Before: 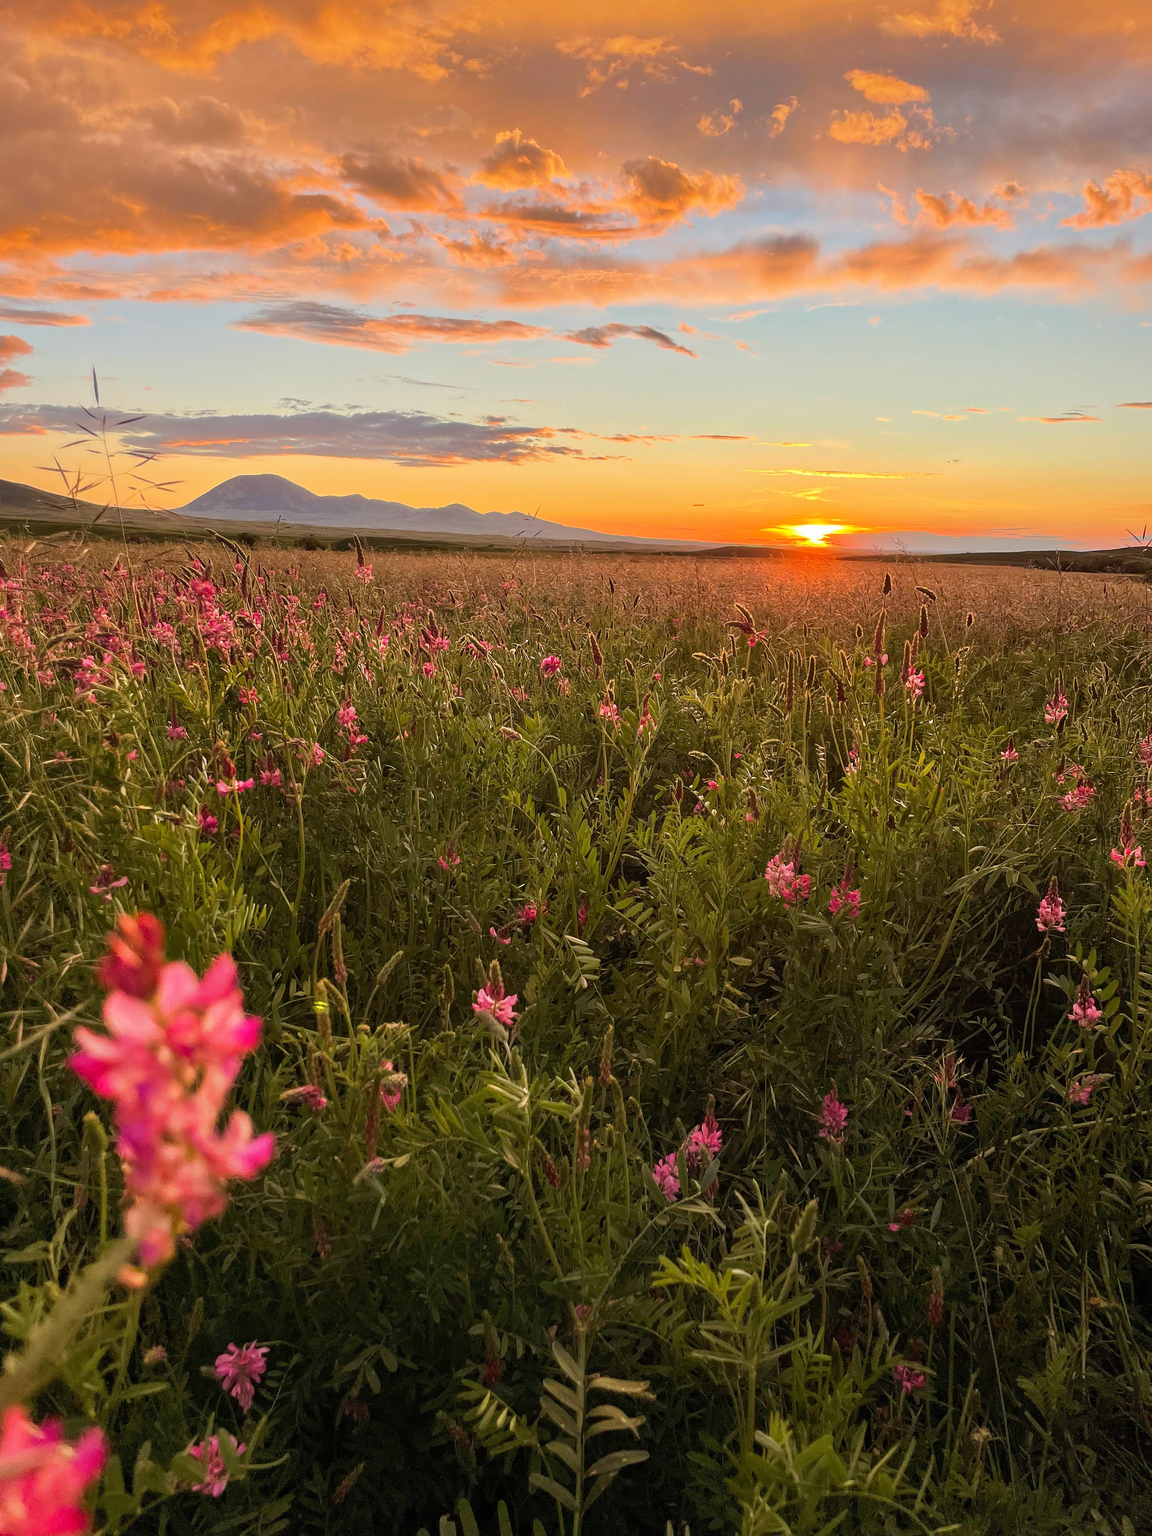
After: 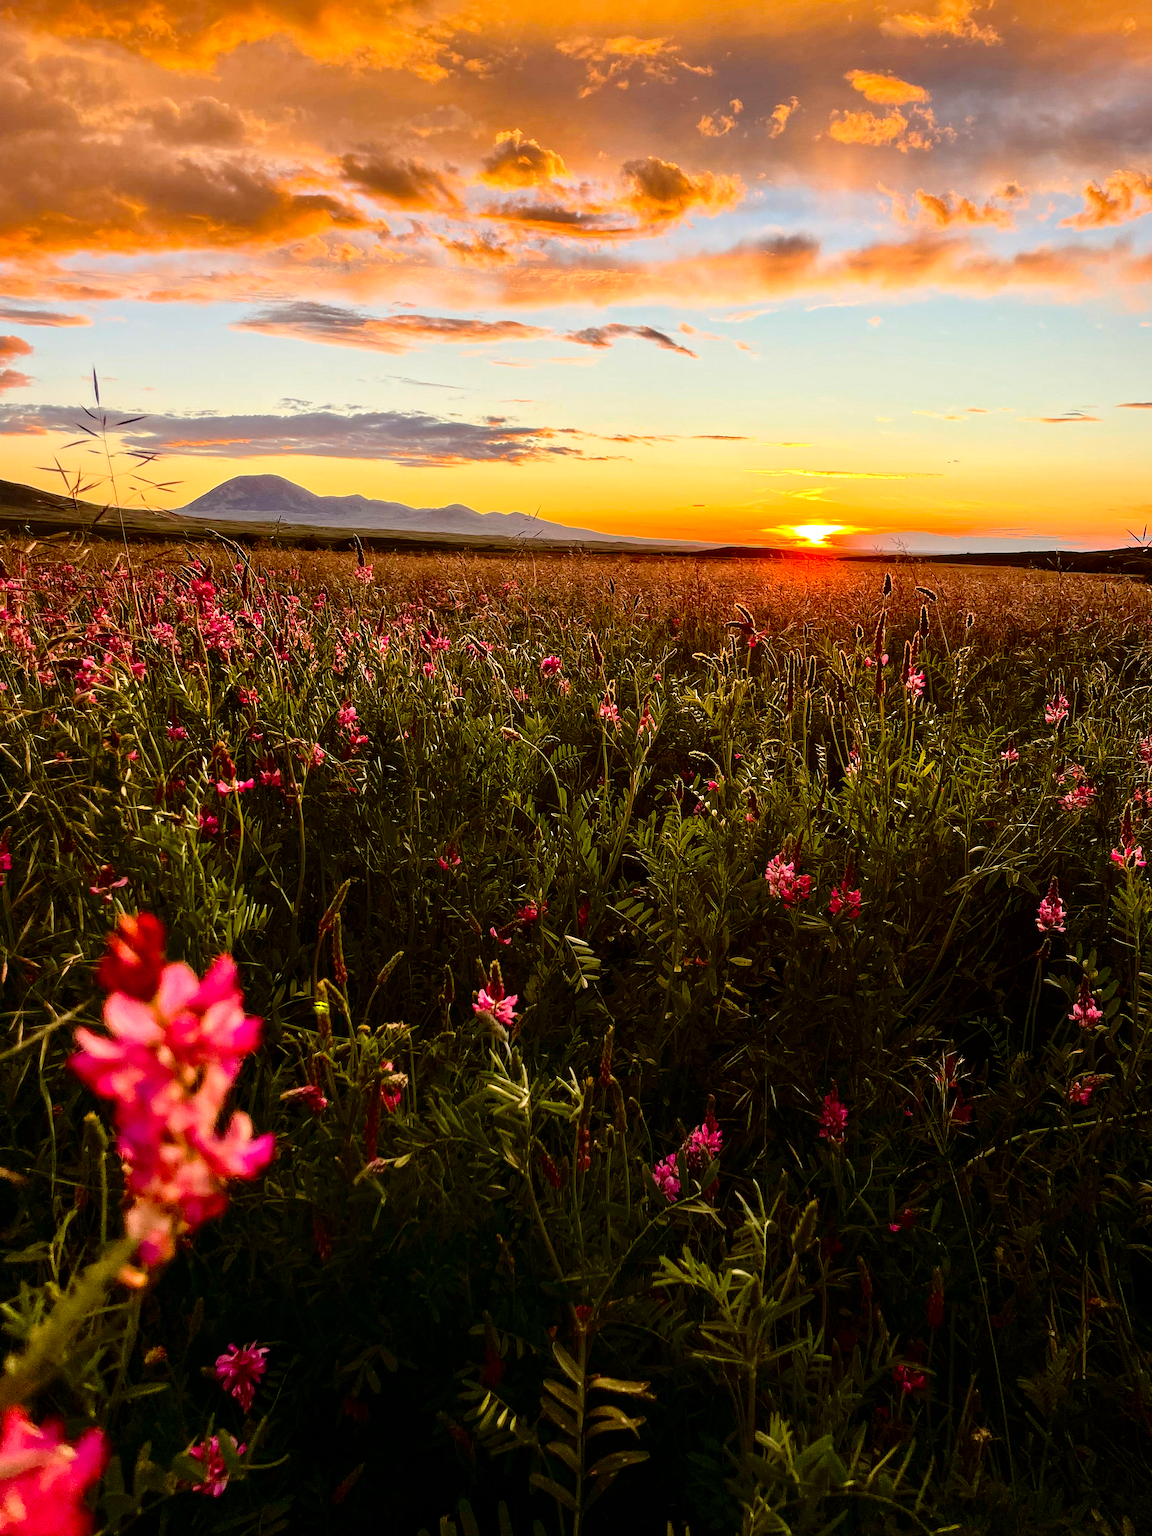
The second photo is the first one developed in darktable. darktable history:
base curve: curves: ch0 [(0, 0) (0.073, 0.04) (0.157, 0.139) (0.492, 0.492) (0.758, 0.758) (1, 1)], preserve colors none
exposure: exposure 0.379 EV, compensate exposure bias true, compensate highlight preservation false
contrast brightness saturation: contrast 0.191, brightness -0.24, saturation 0.109
